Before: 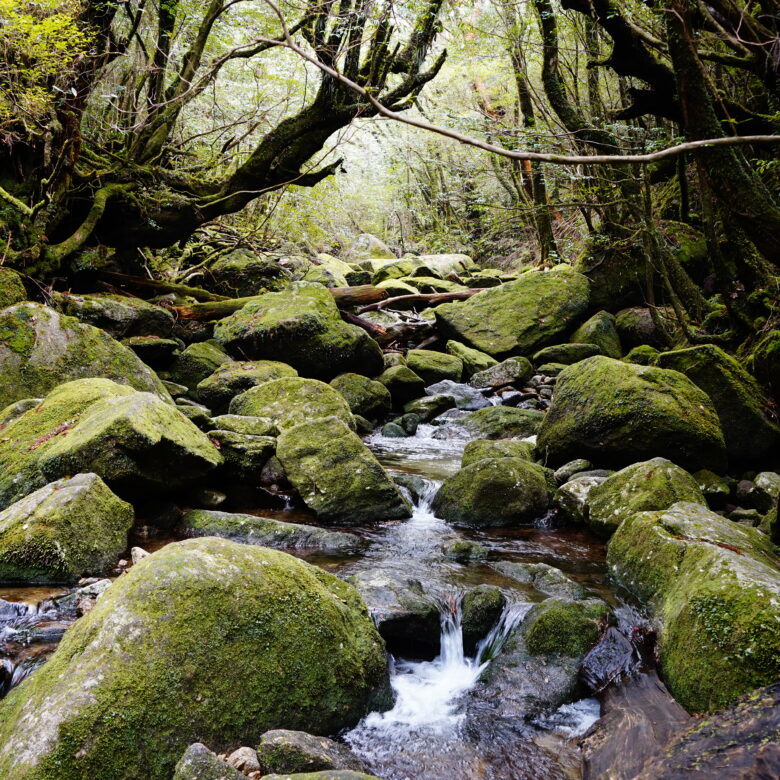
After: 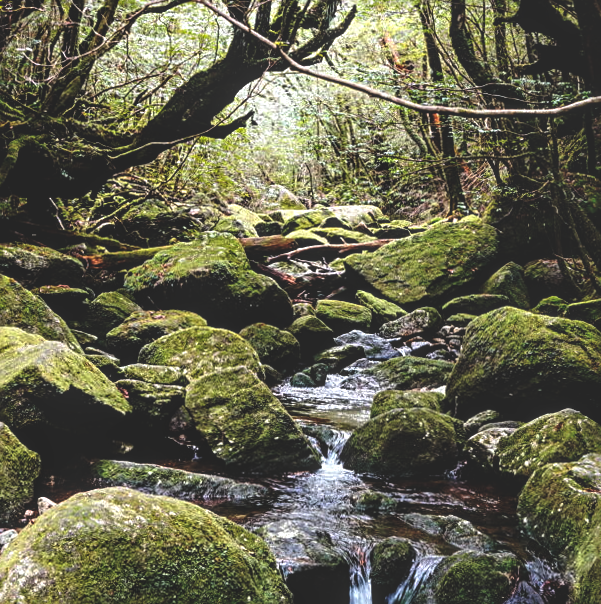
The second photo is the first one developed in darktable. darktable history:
rgb curve: curves: ch0 [(0, 0.186) (0.314, 0.284) (0.775, 0.708) (1, 1)], compensate middle gray true, preserve colors none
crop and rotate: left 10.77%, top 5.1%, right 10.41%, bottom 16.76%
rotate and perspective: rotation 0.226°, lens shift (vertical) -0.042, crop left 0.023, crop right 0.982, crop top 0.006, crop bottom 0.994
local contrast: detail 150%
sharpen: on, module defaults
